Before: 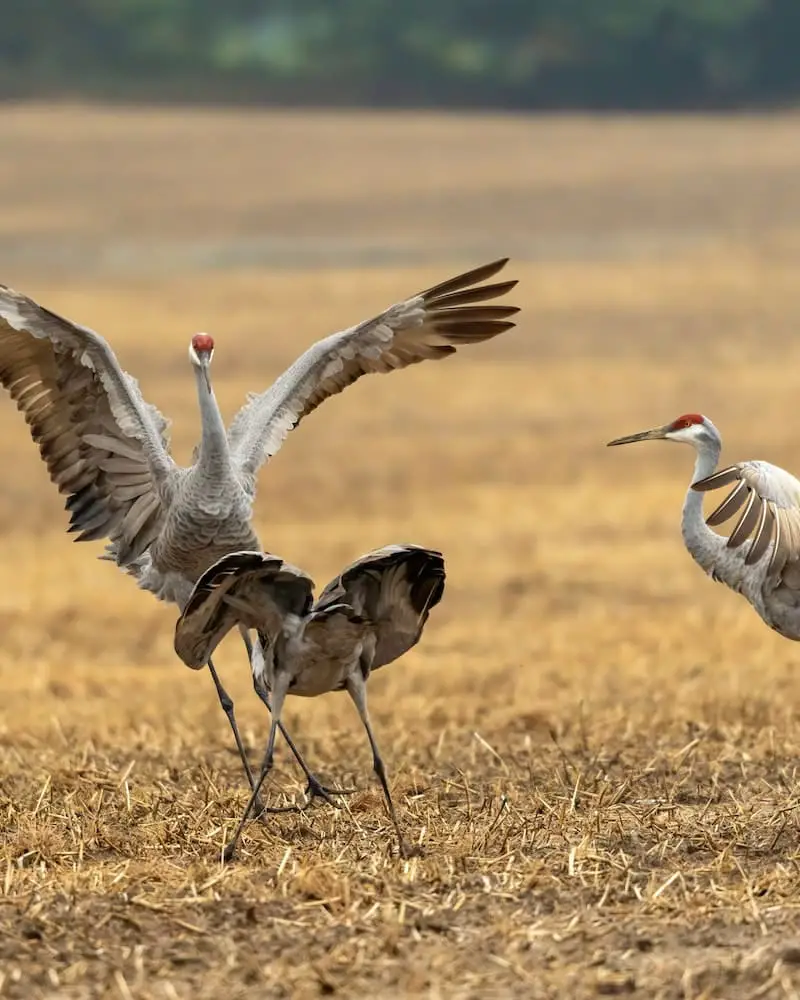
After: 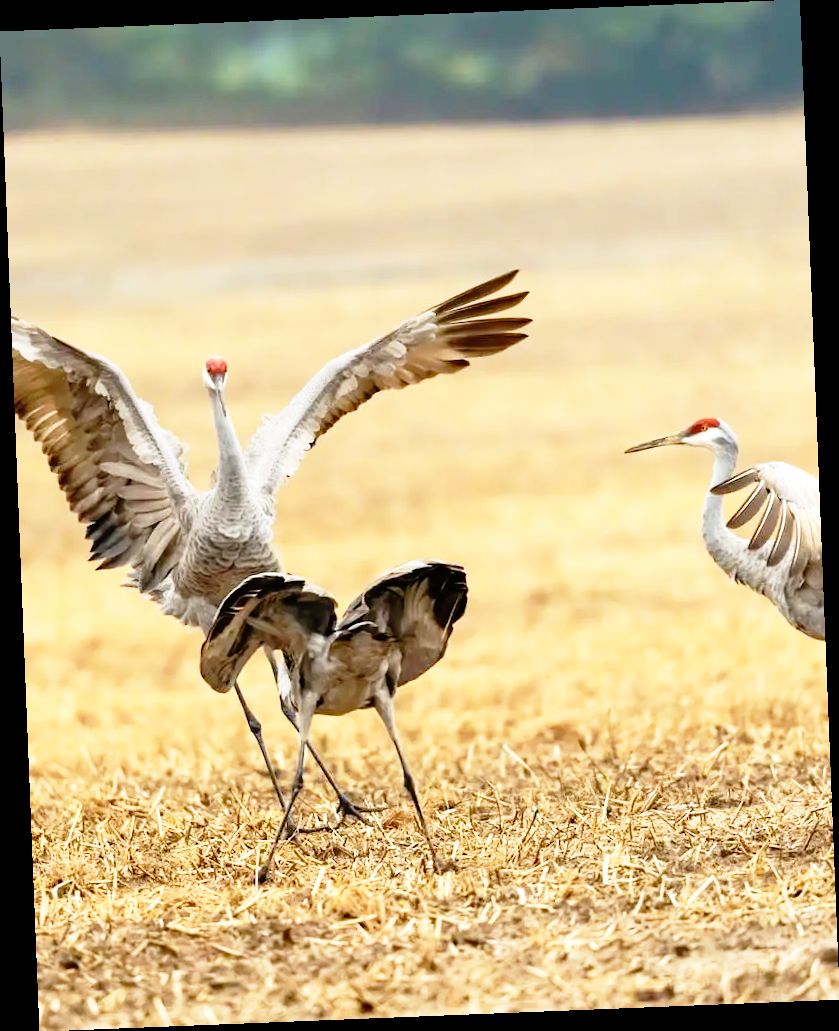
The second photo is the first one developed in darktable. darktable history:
rotate and perspective: rotation -2.29°, automatic cropping off
base curve: curves: ch0 [(0, 0) (0.012, 0.01) (0.073, 0.168) (0.31, 0.711) (0.645, 0.957) (1, 1)], preserve colors none
